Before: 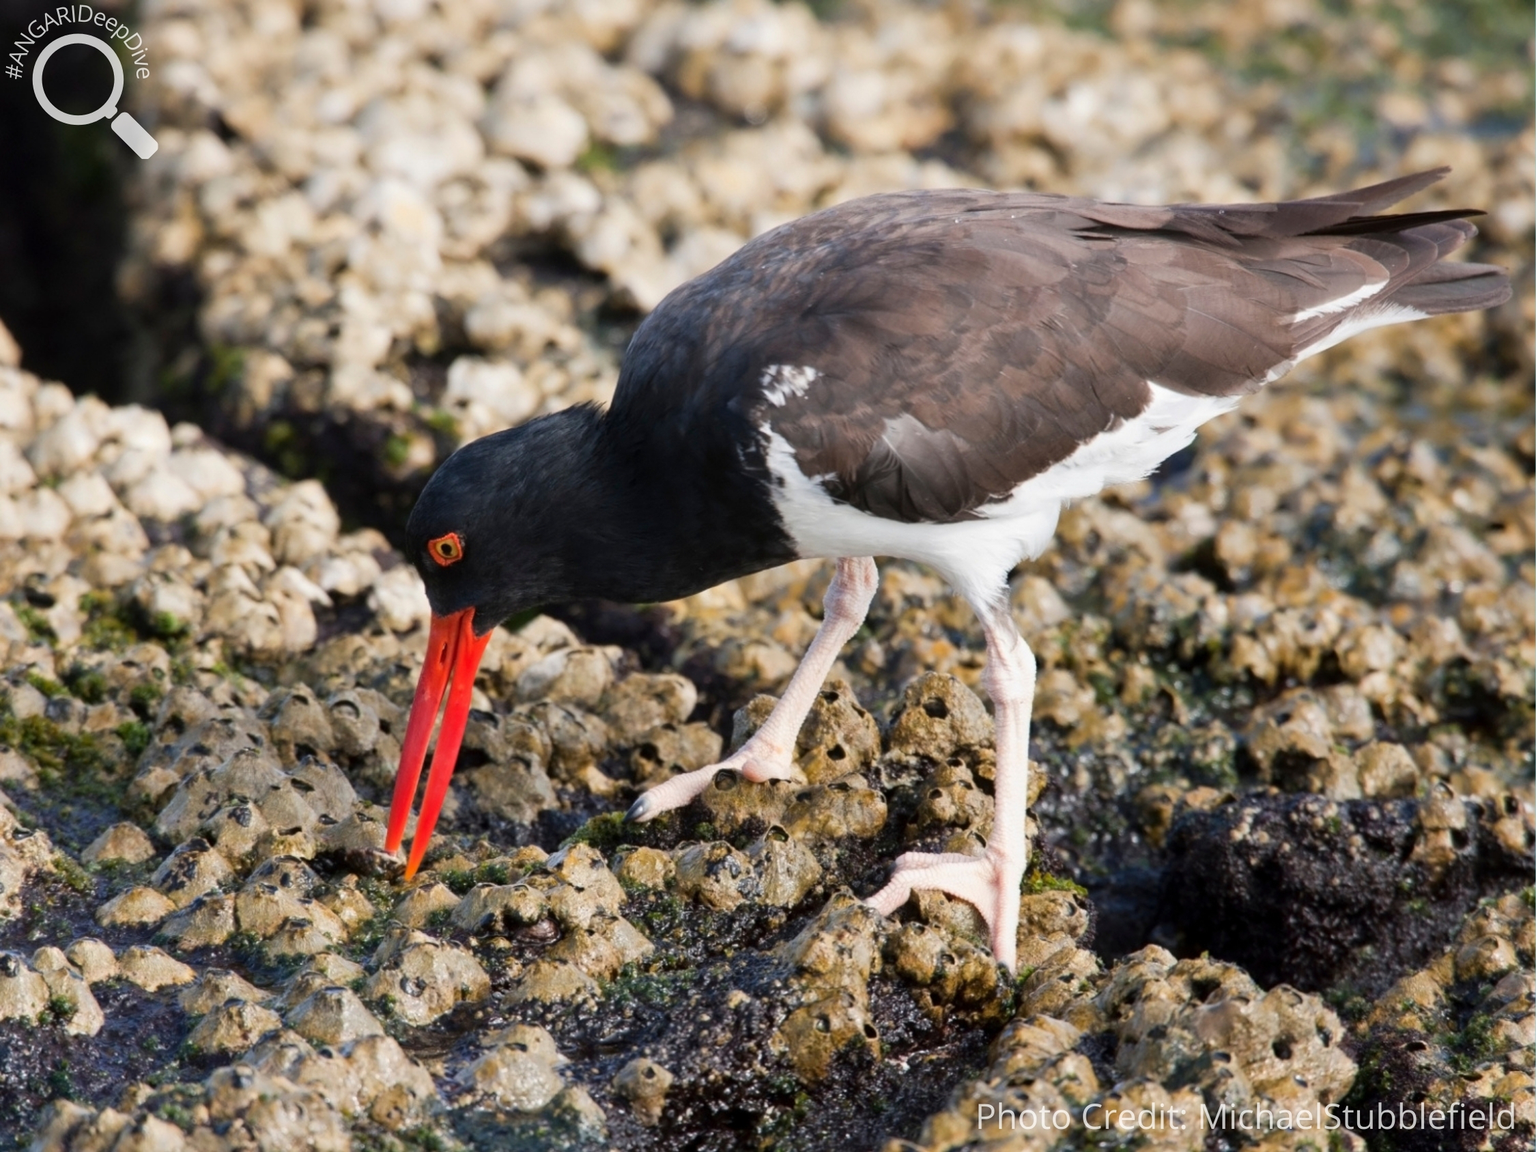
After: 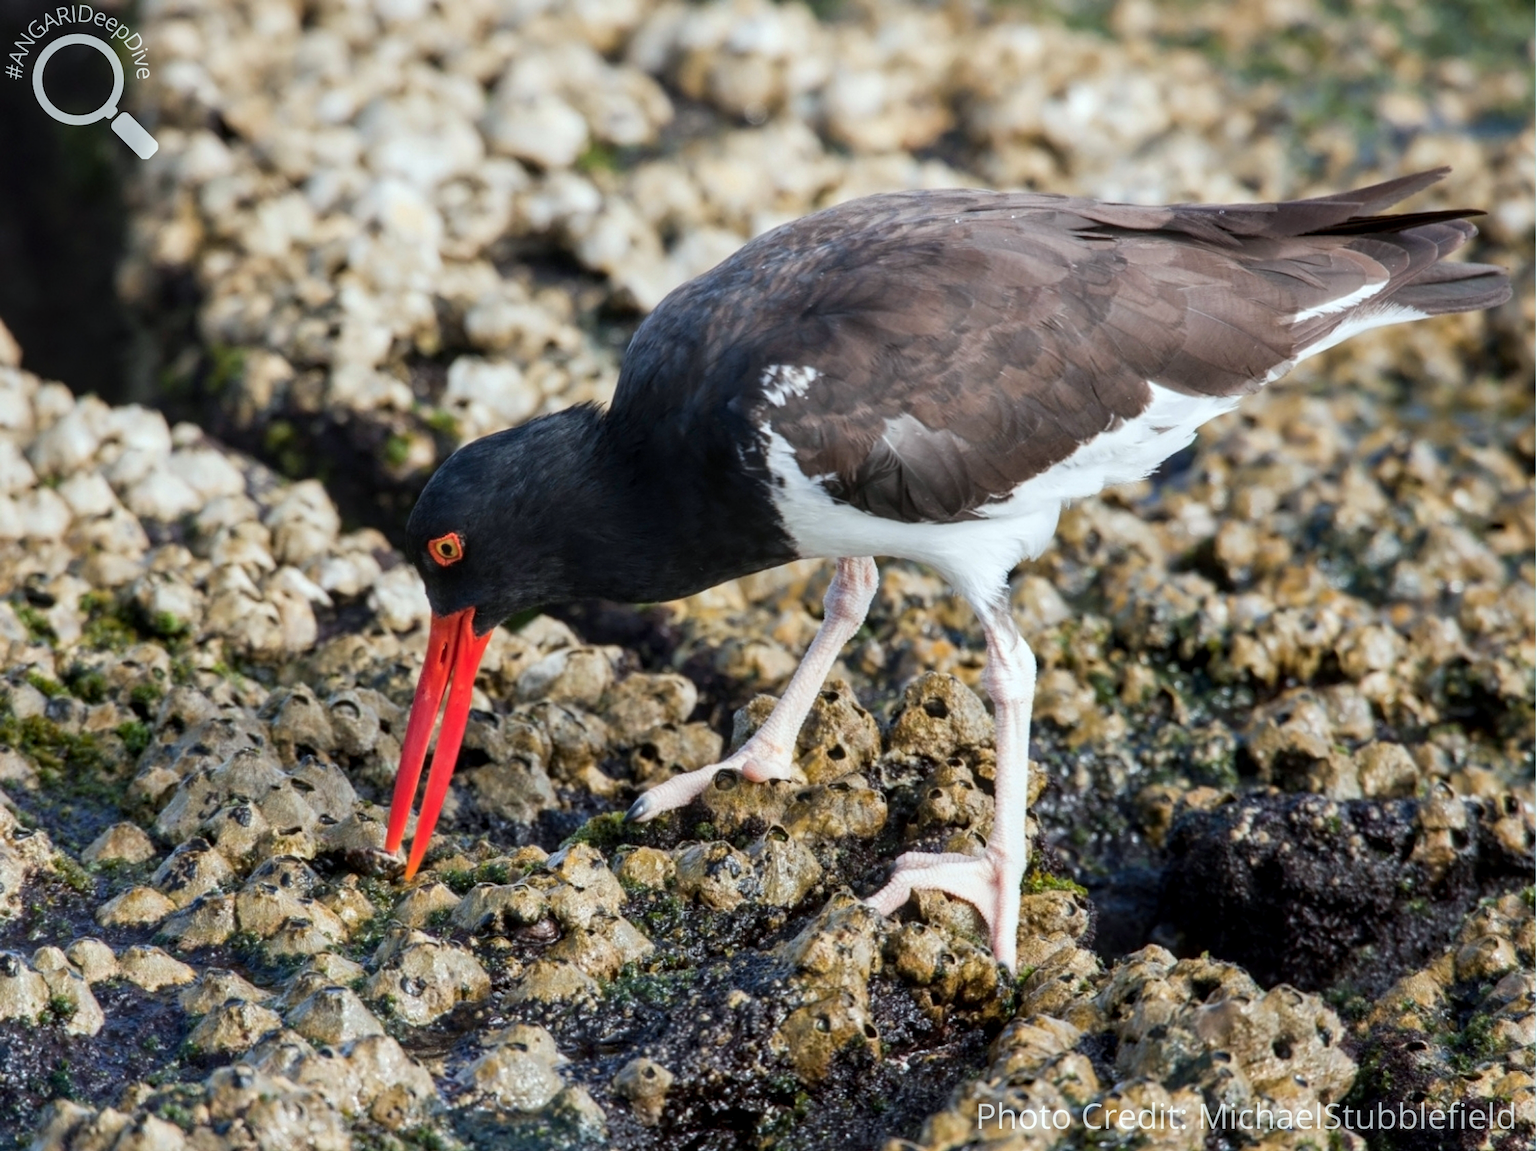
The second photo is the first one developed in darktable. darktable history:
color calibration: output R [1.003, 0.027, -0.041, 0], output G [-0.018, 1.043, -0.038, 0], output B [0.071, -0.086, 1.017, 0], illuminant as shot in camera, x 0.359, y 0.362, temperature 4570.54 K
local contrast: on, module defaults
